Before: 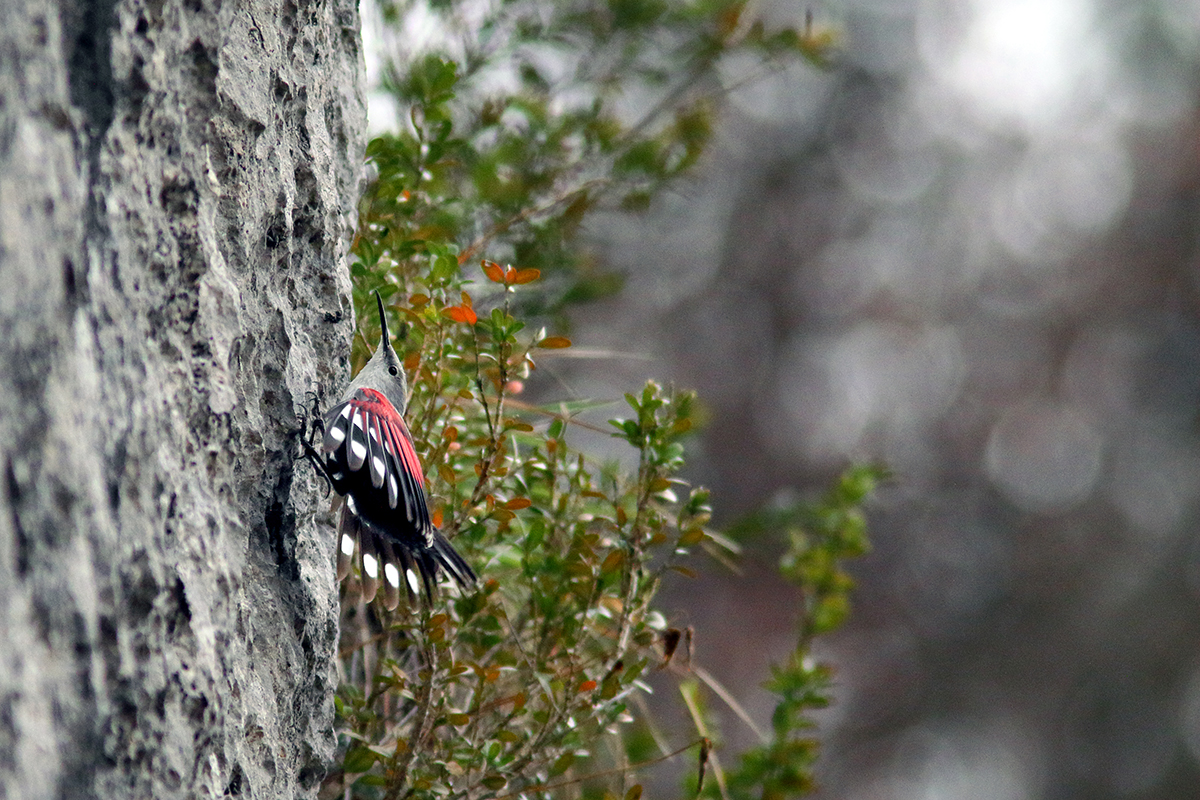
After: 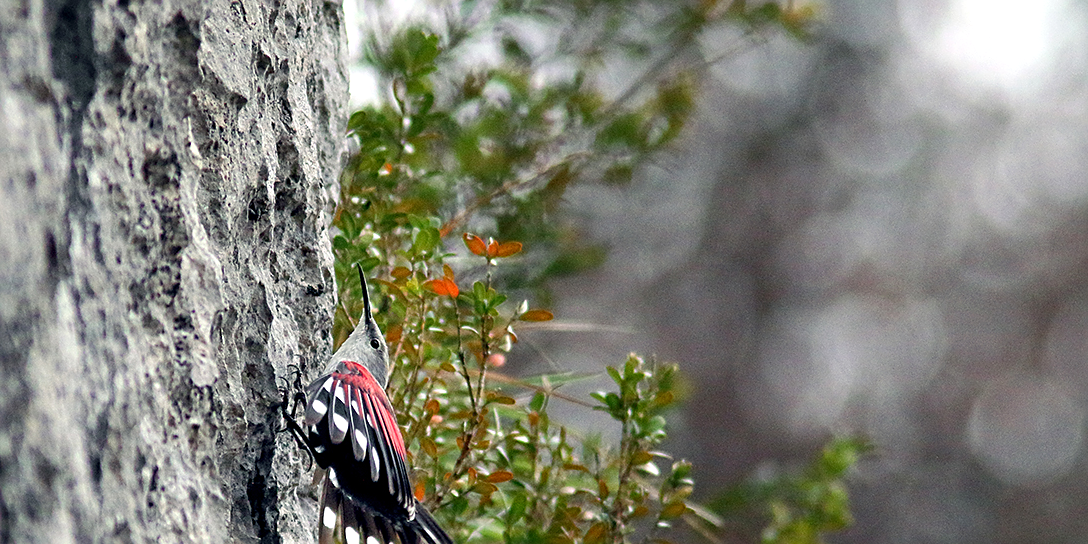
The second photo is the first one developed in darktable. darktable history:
exposure: exposure 0.196 EV, compensate highlight preservation false
sharpen: on, module defaults
crop: left 1.528%, top 3.45%, right 7.736%, bottom 28.495%
